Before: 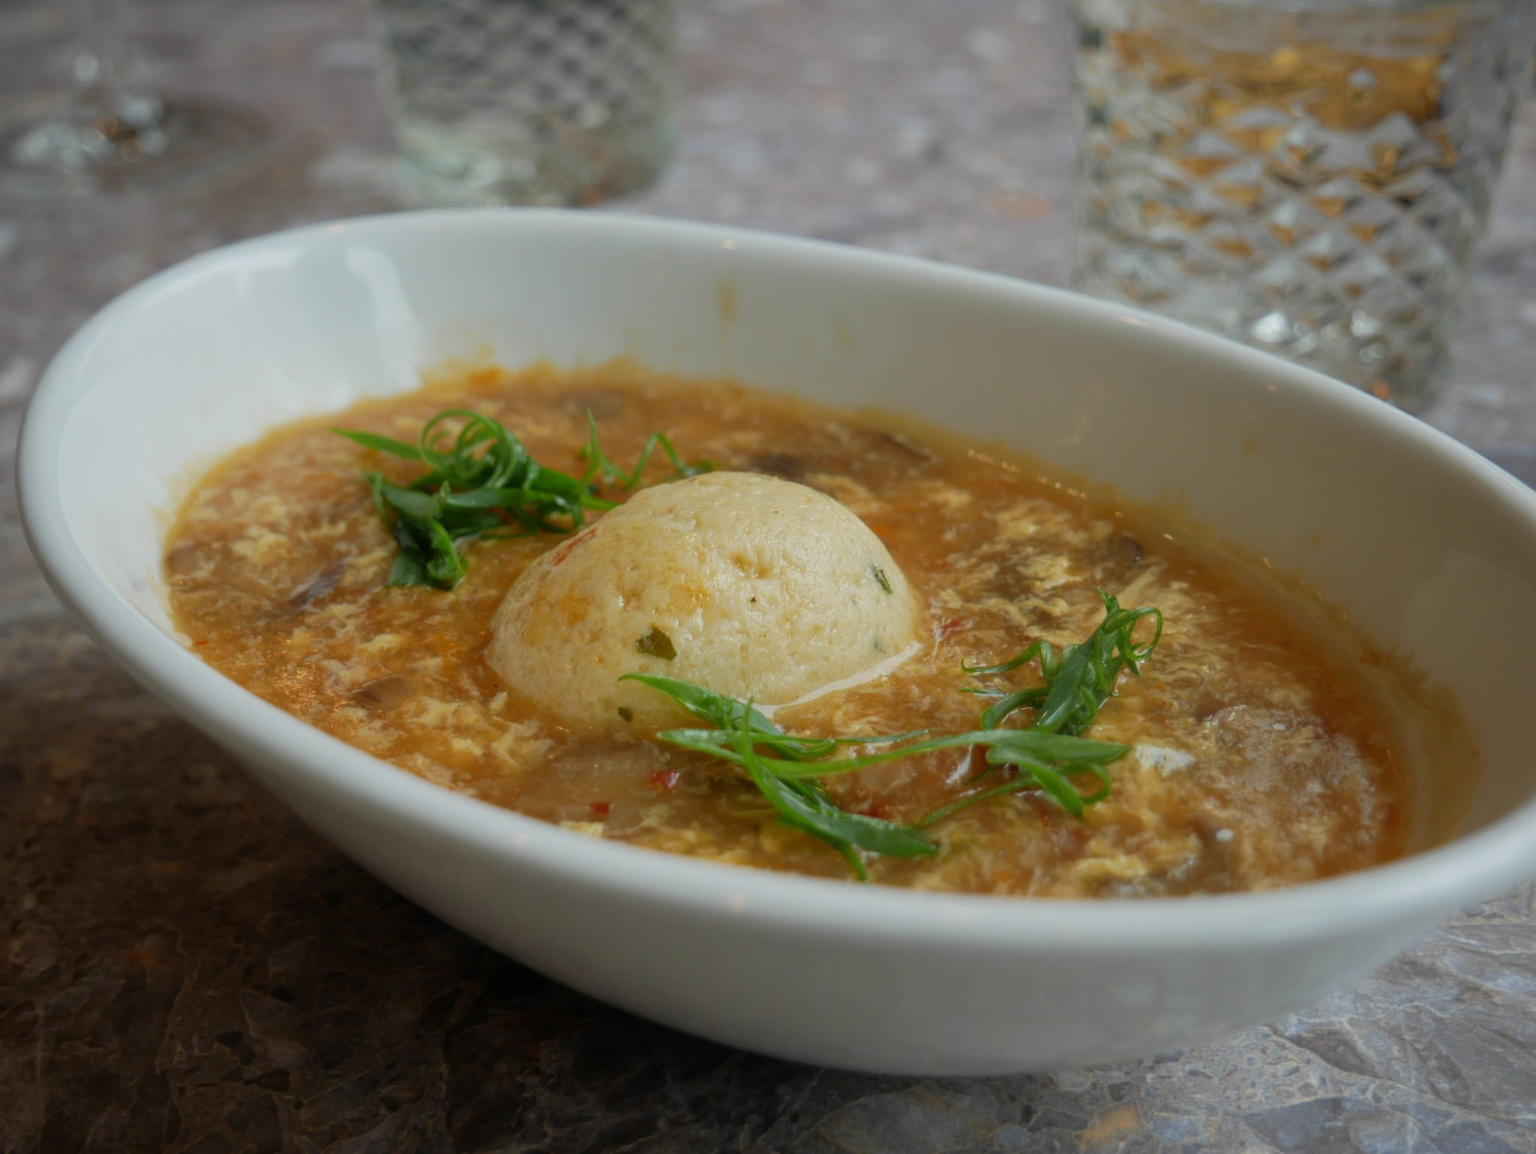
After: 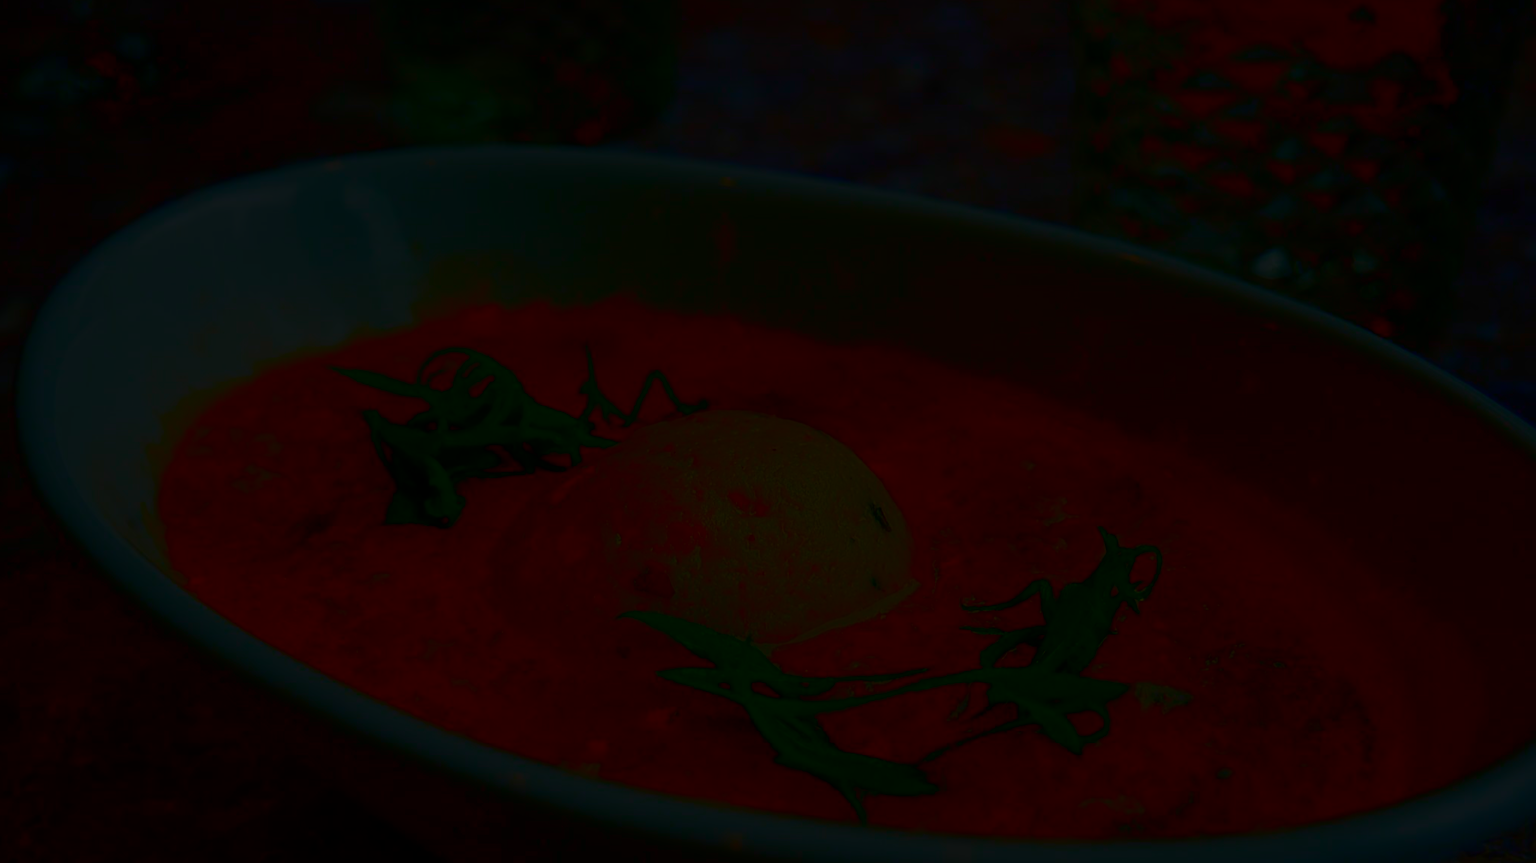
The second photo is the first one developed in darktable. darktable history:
exposure: exposure -2.405 EV, compensate highlight preservation false
crop: left 0.323%, top 5.551%, bottom 19.763%
contrast brightness saturation: brightness -0.989, saturation 0.984
sharpen: on, module defaults
